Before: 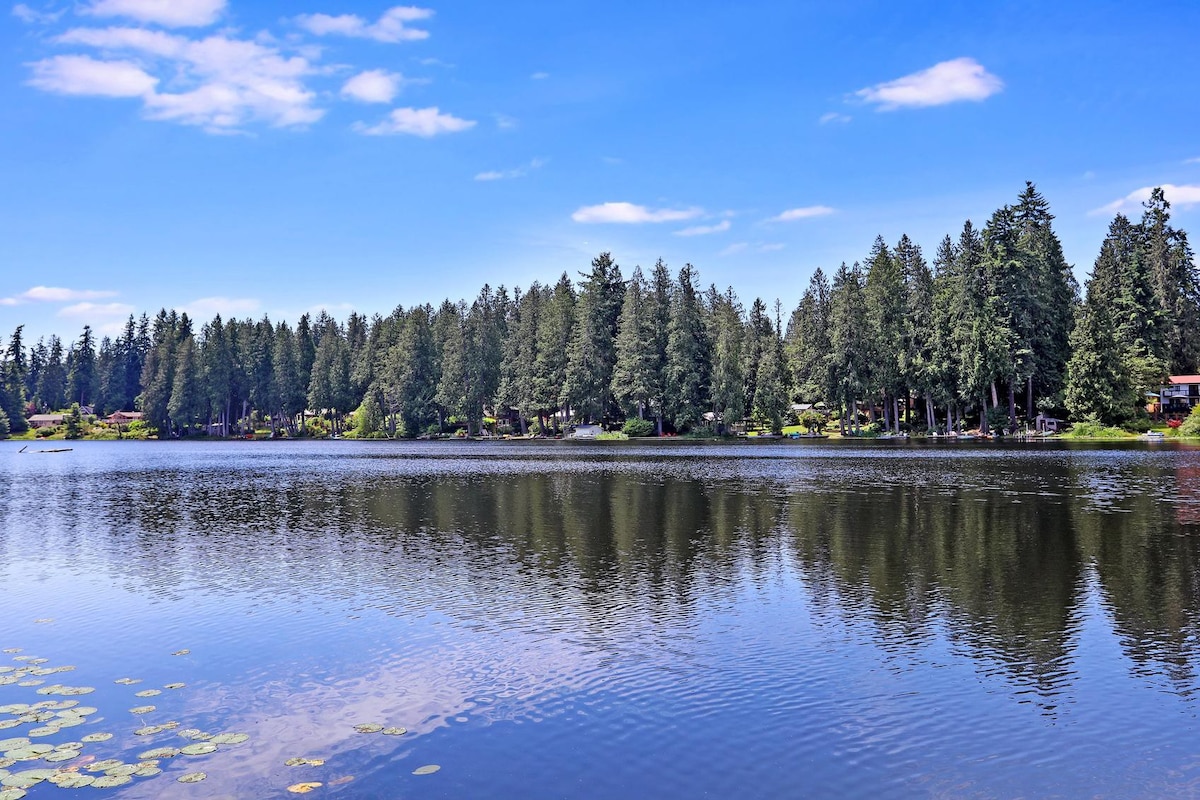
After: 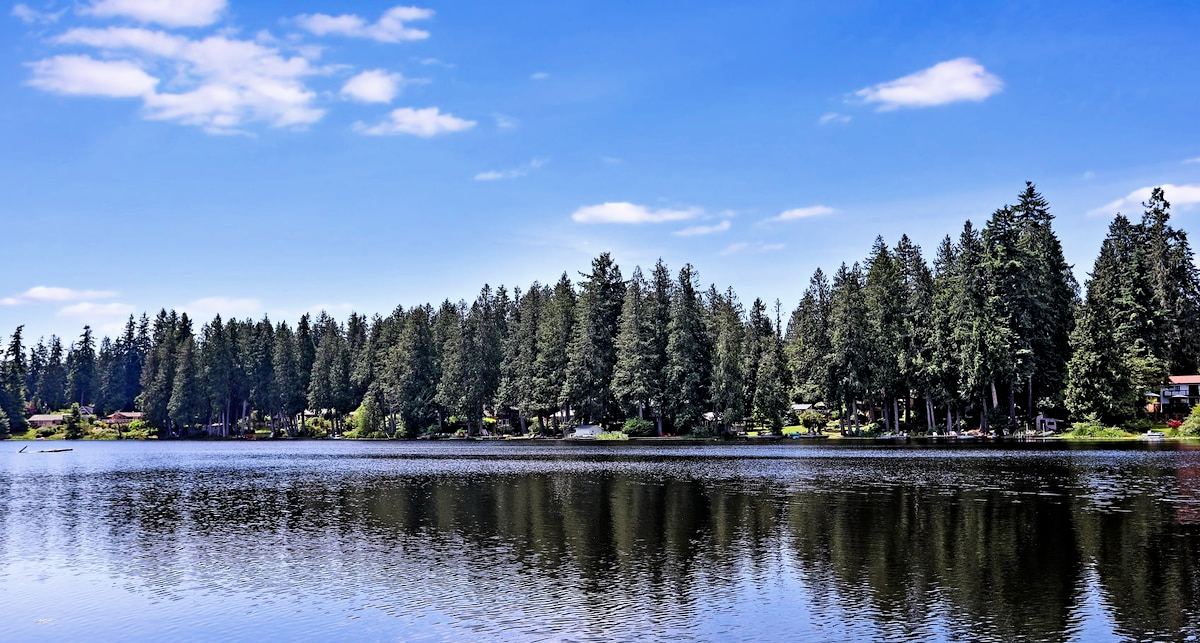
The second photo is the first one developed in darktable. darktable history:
filmic rgb: black relative exposure -8.73 EV, white relative exposure 2.66 EV, target black luminance 0%, target white luminance 99.864%, hardness 6.27, latitude 74.28%, contrast 1.323, highlights saturation mix -4.95%, color science v6 (2022)
crop: bottom 19.559%
contrast brightness saturation: brightness -0.09
